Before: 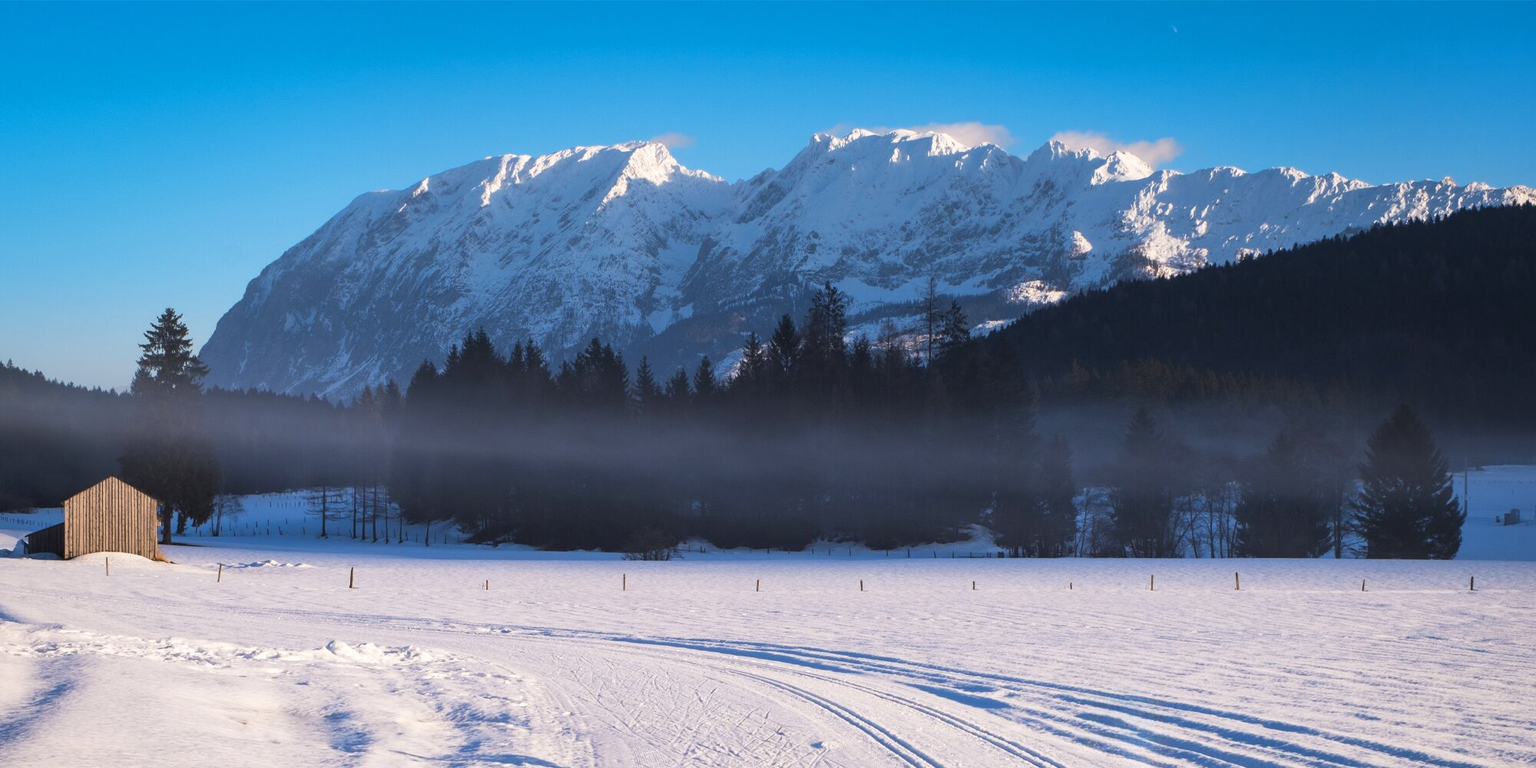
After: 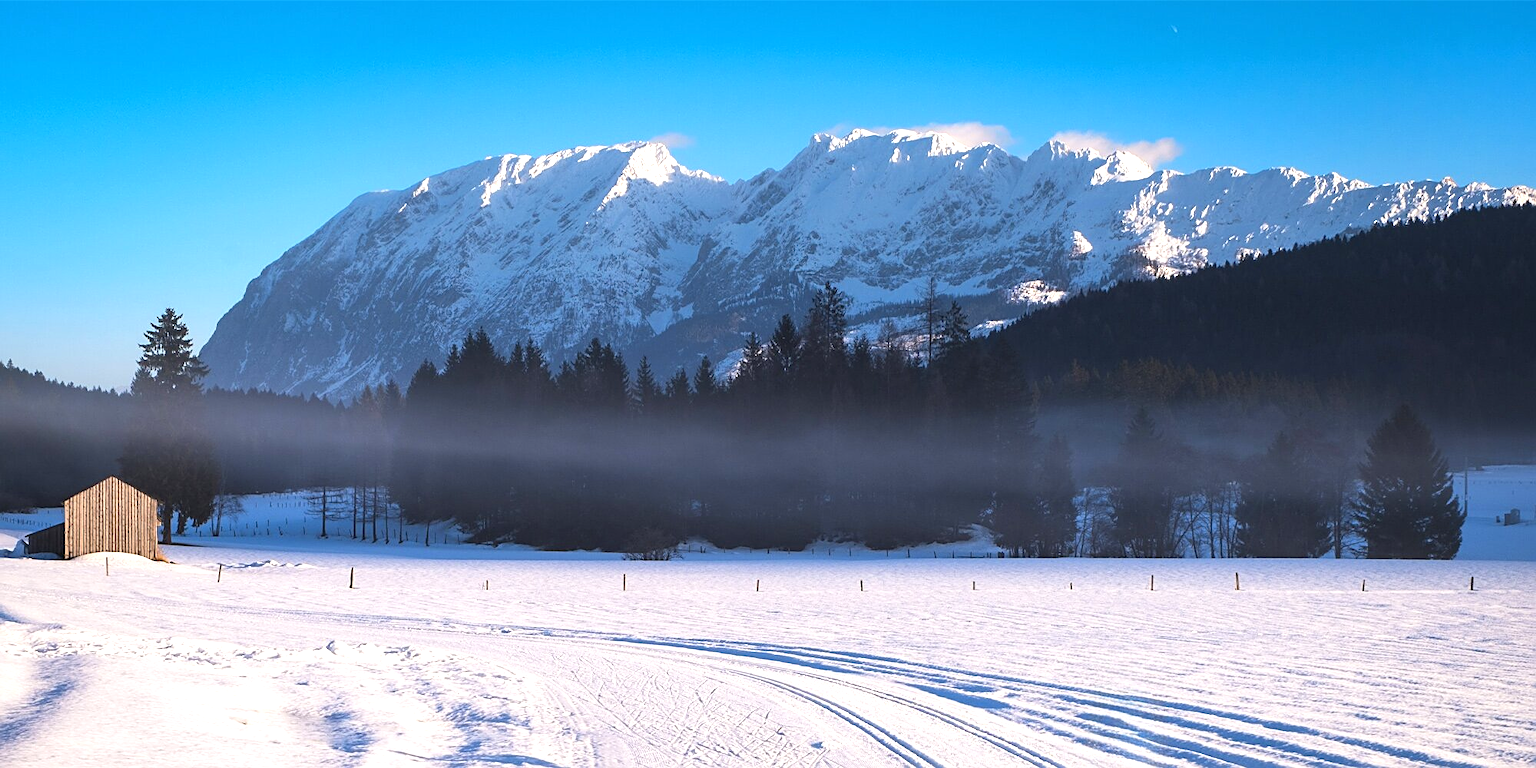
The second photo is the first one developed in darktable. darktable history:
exposure: black level correction 0, exposure 0.499 EV, compensate highlight preservation false
sharpen: on, module defaults
